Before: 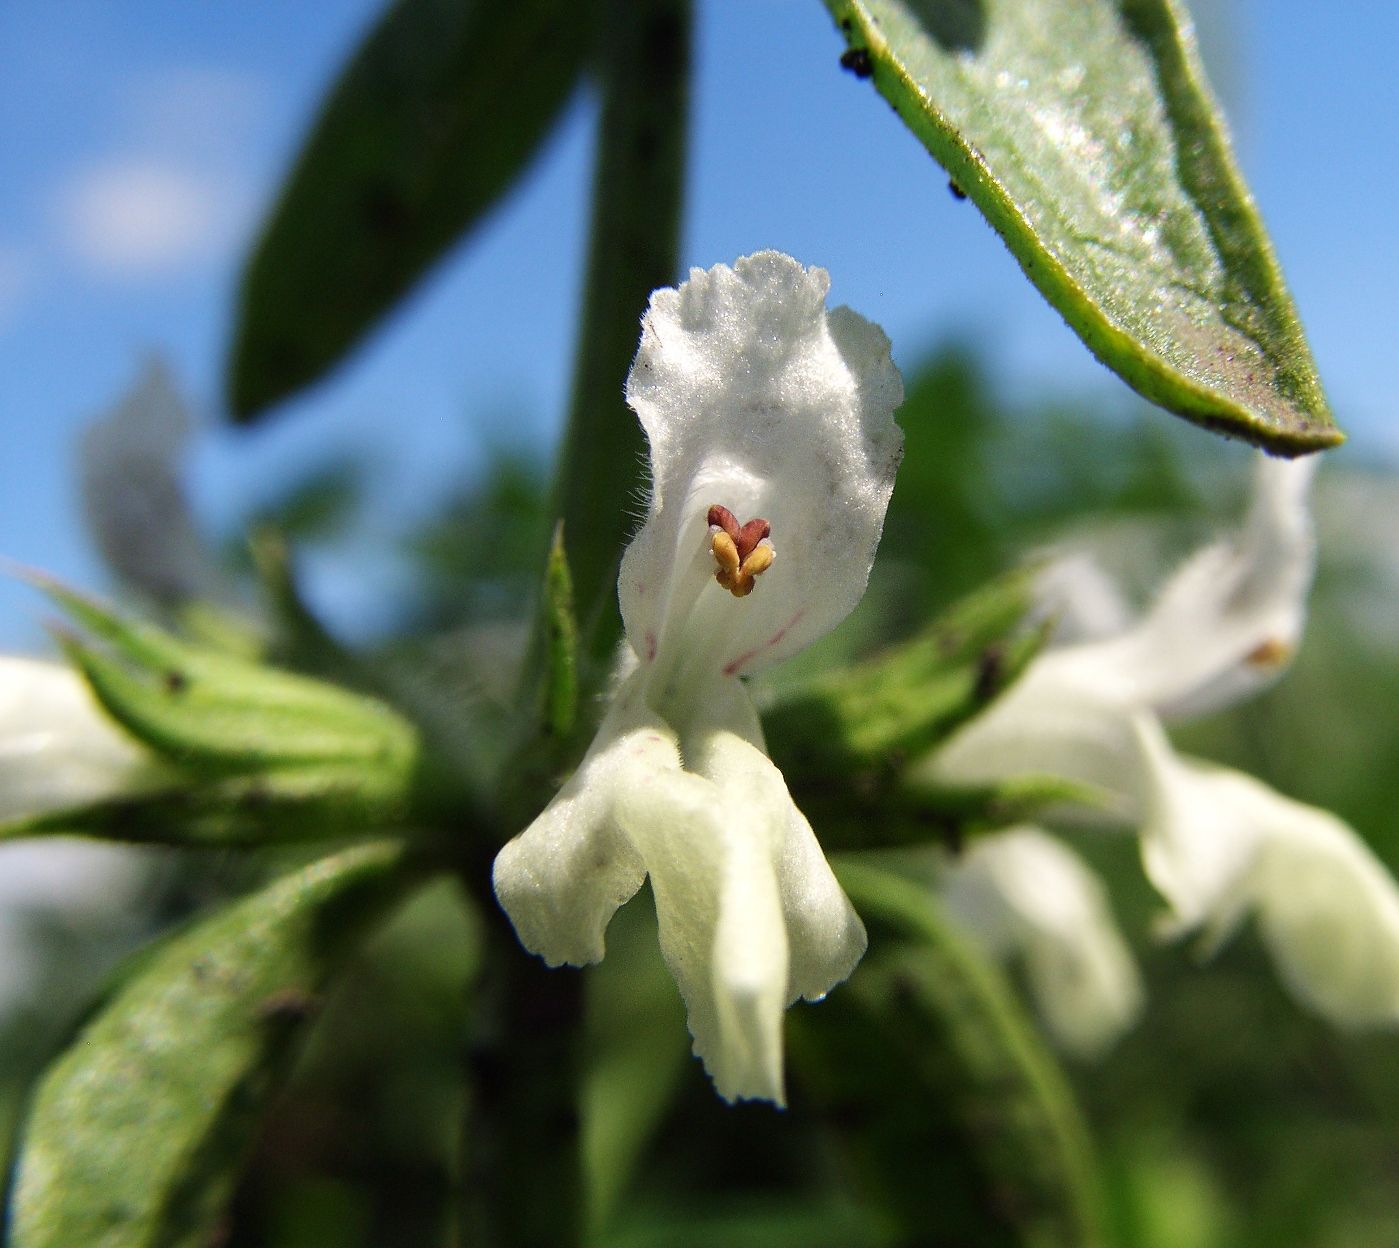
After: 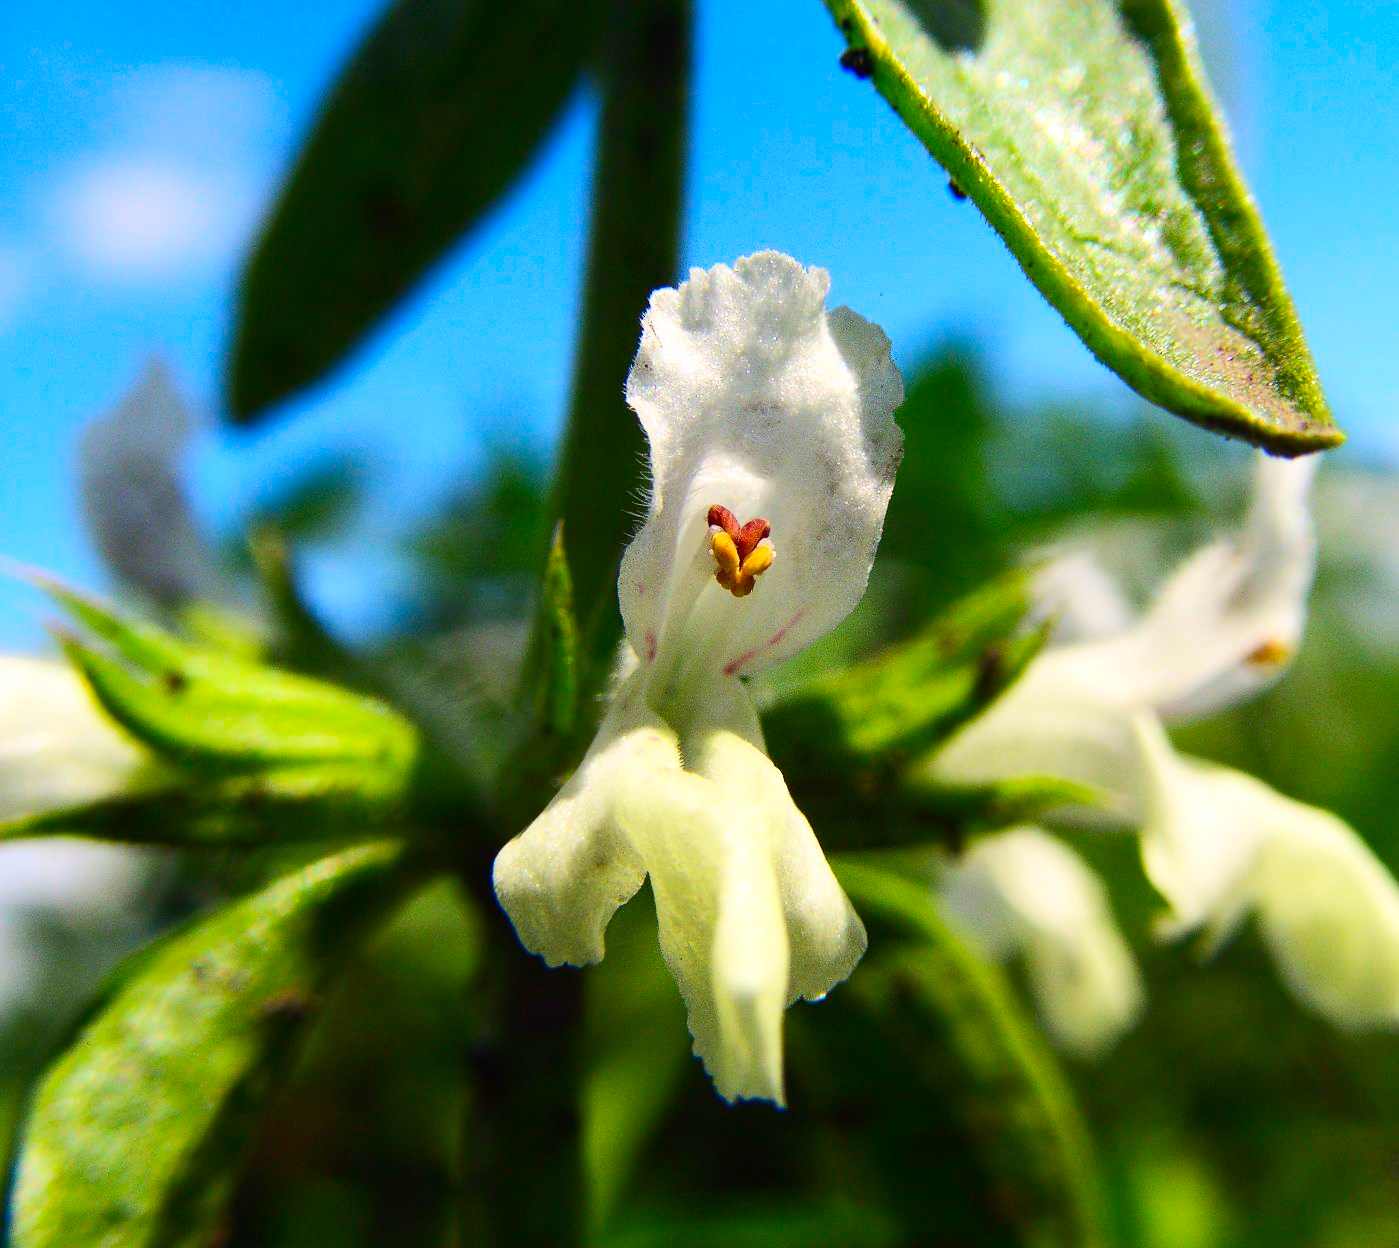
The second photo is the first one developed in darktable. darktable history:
contrast brightness saturation: contrast 0.23, brightness 0.1, saturation 0.29
color balance rgb: linear chroma grading › global chroma 33.4%
